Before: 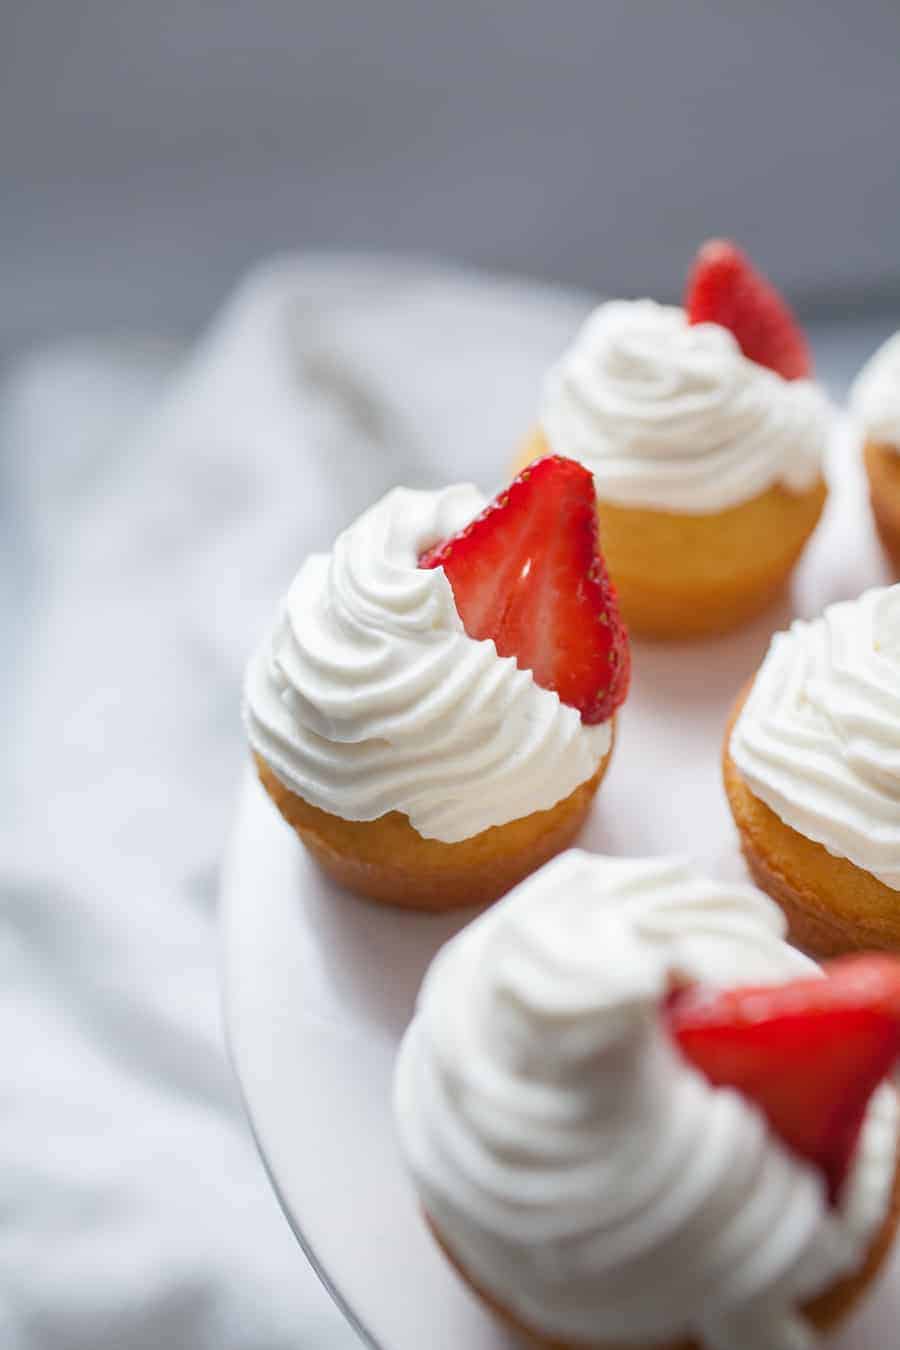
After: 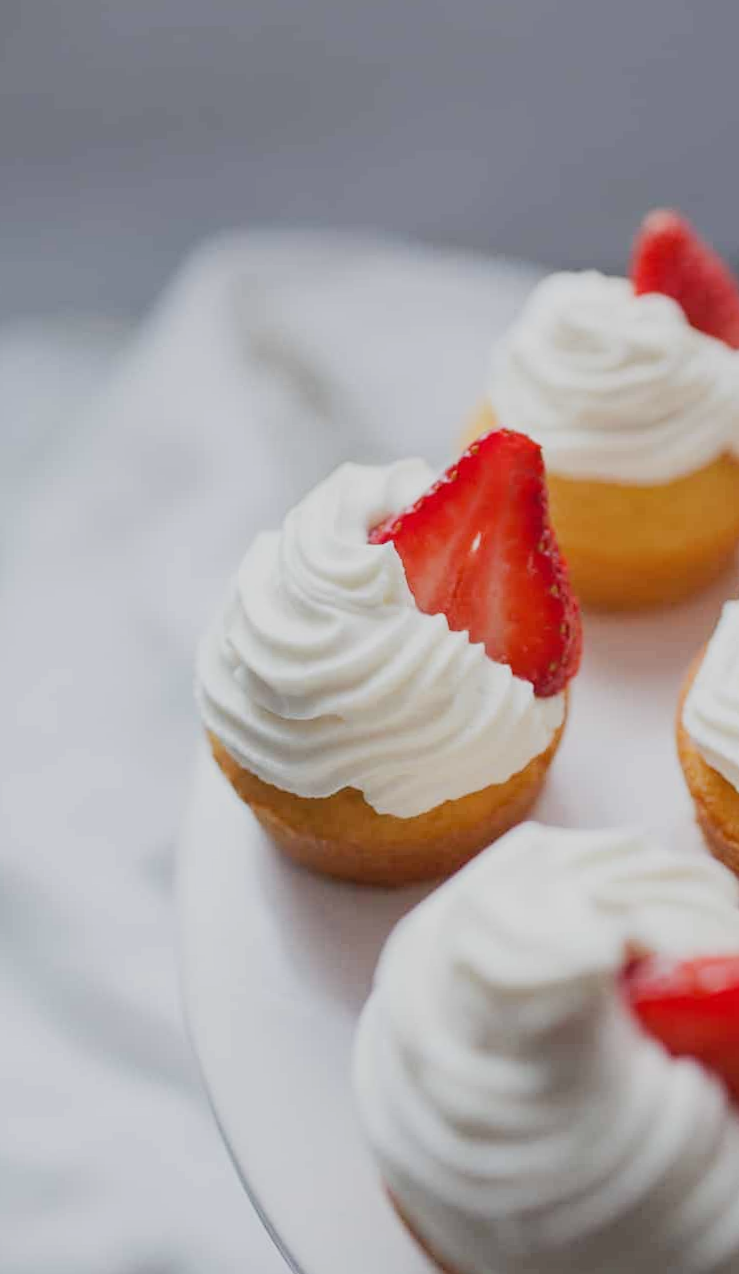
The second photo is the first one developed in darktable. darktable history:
filmic rgb: black relative exposure -7.65 EV, white relative exposure 4.56 EV, hardness 3.61, contrast 1.05
crop and rotate: angle 1°, left 4.281%, top 0.642%, right 11.383%, bottom 2.486%
